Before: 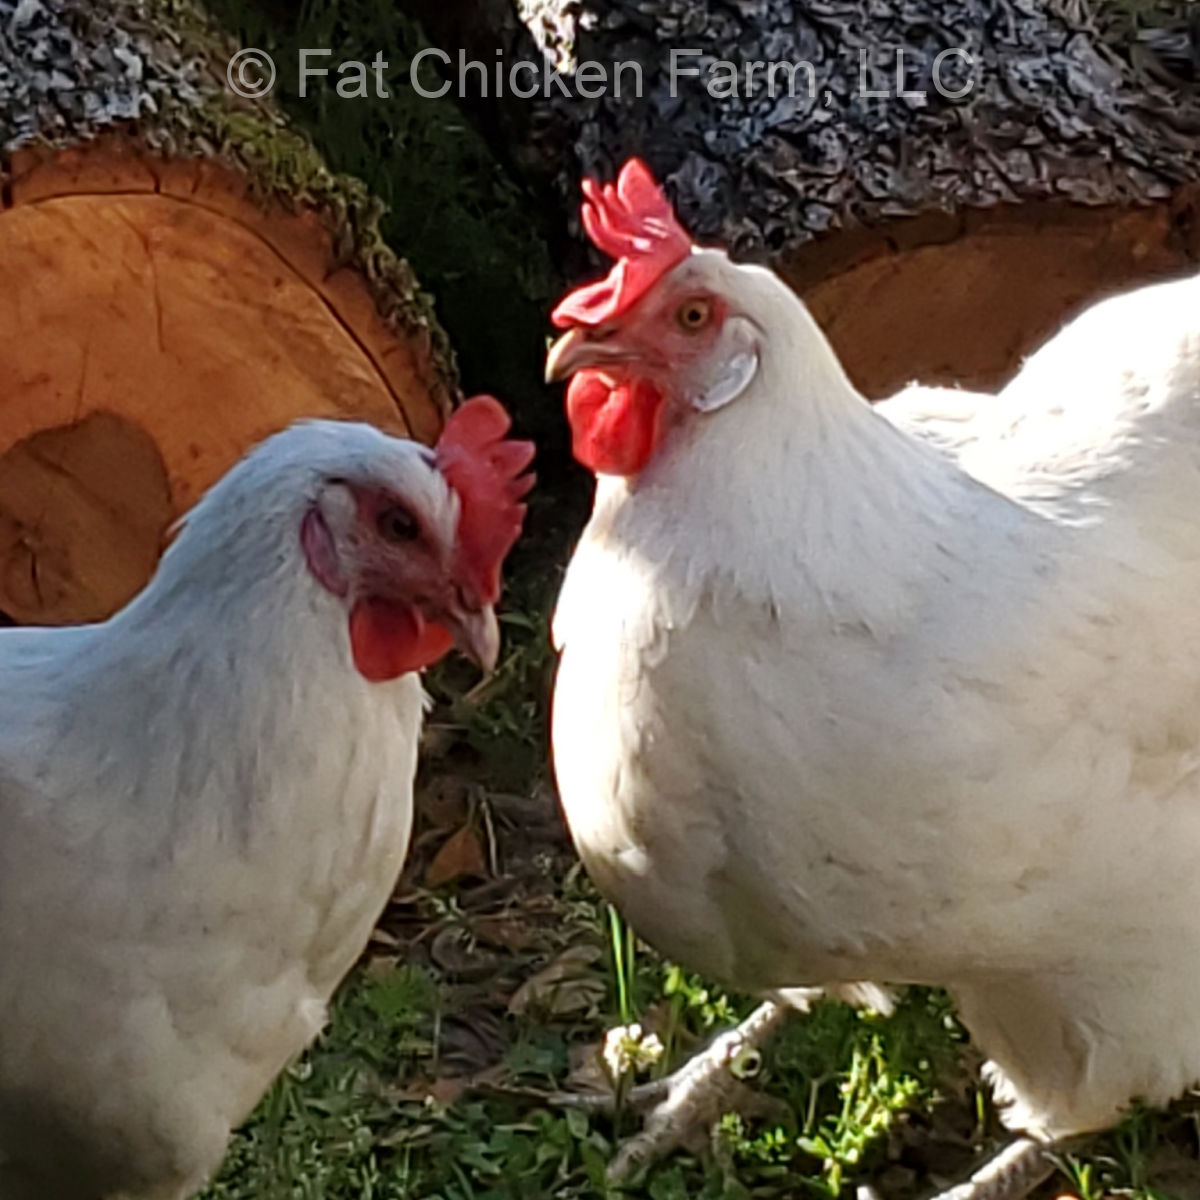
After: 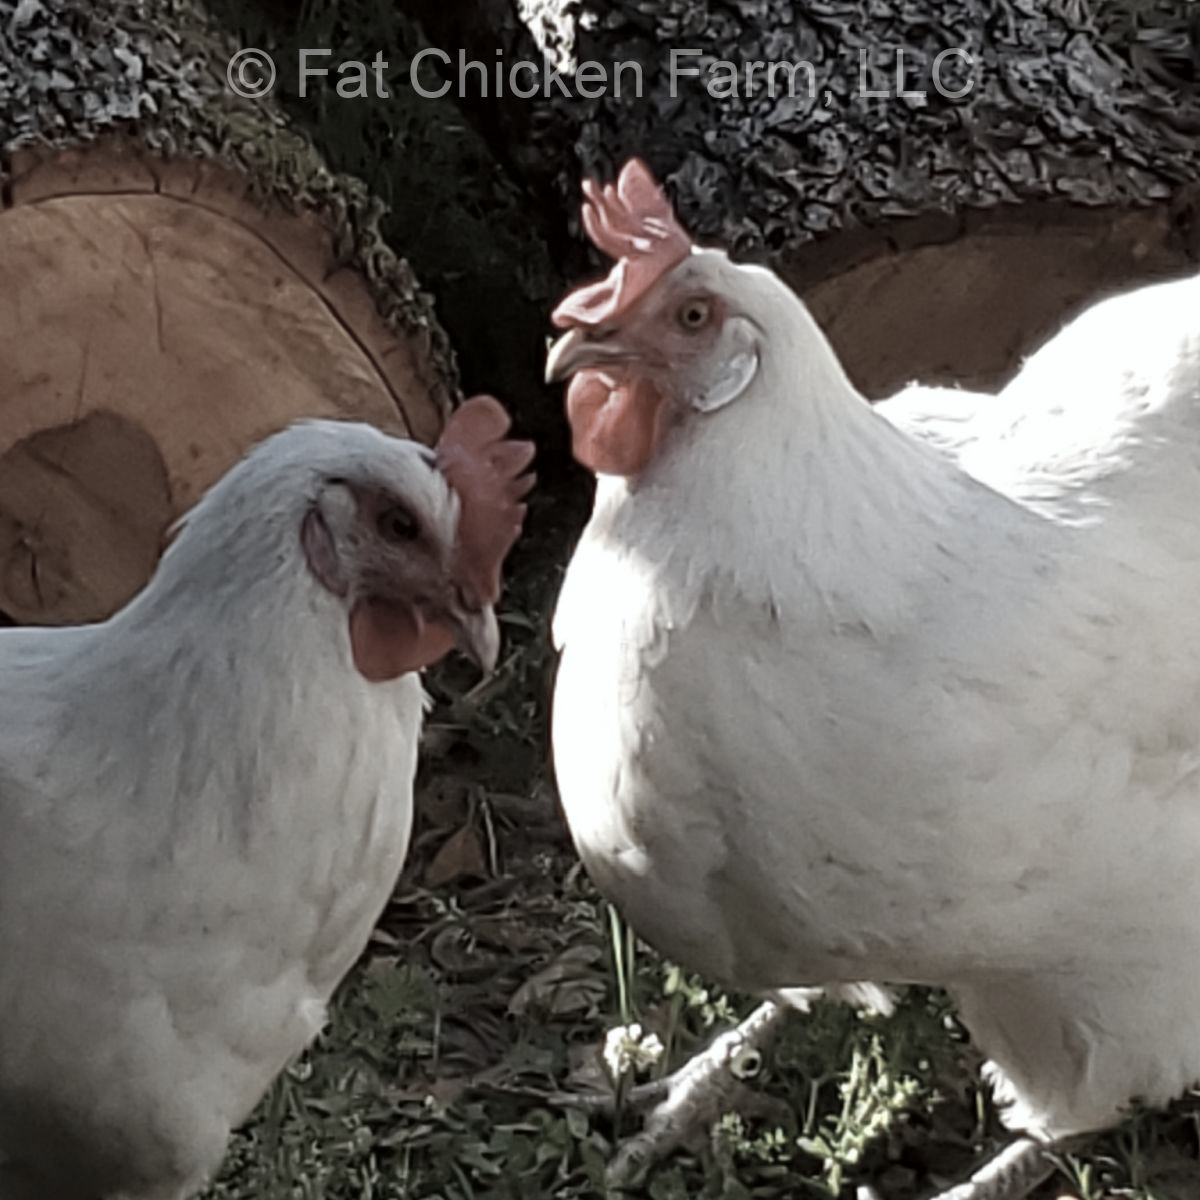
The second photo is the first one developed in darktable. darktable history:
color correction: highlights a* -2.73, highlights b* -2.09, shadows a* 2.41, shadows b* 2.73
color zones: curves: ch1 [(0, 0.153) (0.143, 0.15) (0.286, 0.151) (0.429, 0.152) (0.571, 0.152) (0.714, 0.151) (0.857, 0.151) (1, 0.153)]
